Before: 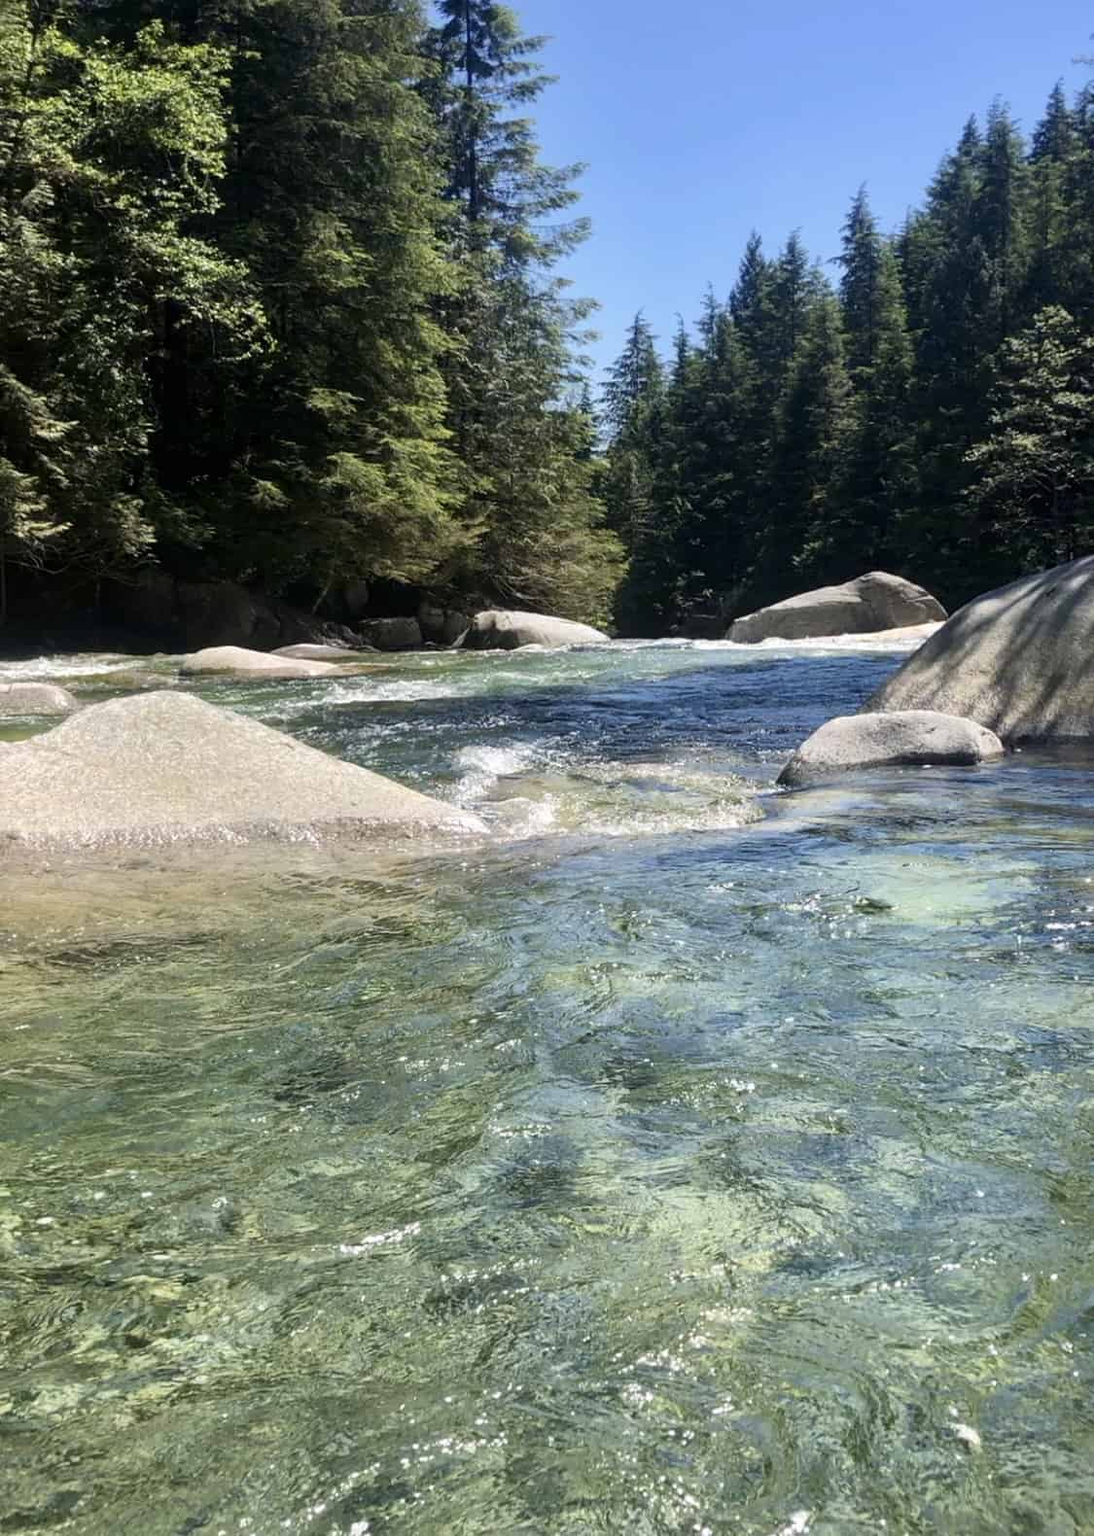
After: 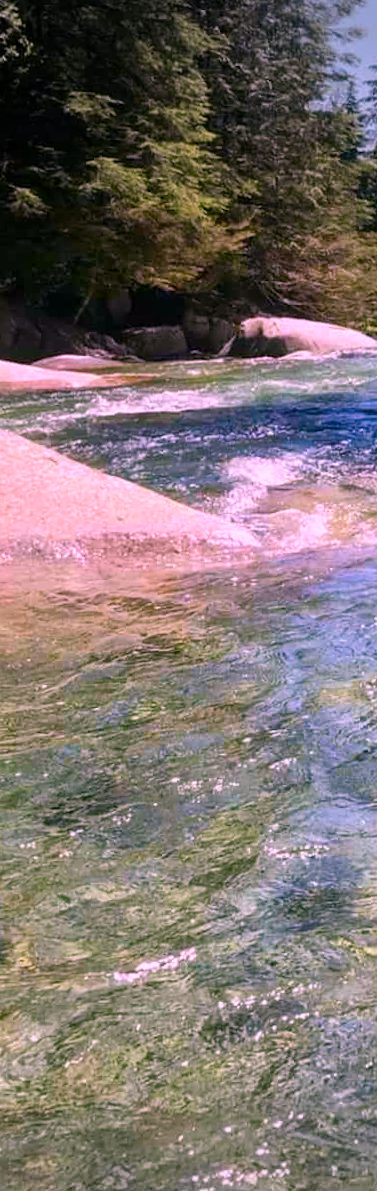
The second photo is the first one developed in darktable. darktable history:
vignetting: fall-off start 64.63%, center (-0.034, 0.148), width/height ratio 0.881
rotate and perspective: rotation -1°, crop left 0.011, crop right 0.989, crop top 0.025, crop bottom 0.975
color correction: highlights a* 19.5, highlights b* -11.53, saturation 1.69
crop and rotate: left 21.77%, top 18.528%, right 44.676%, bottom 2.997%
